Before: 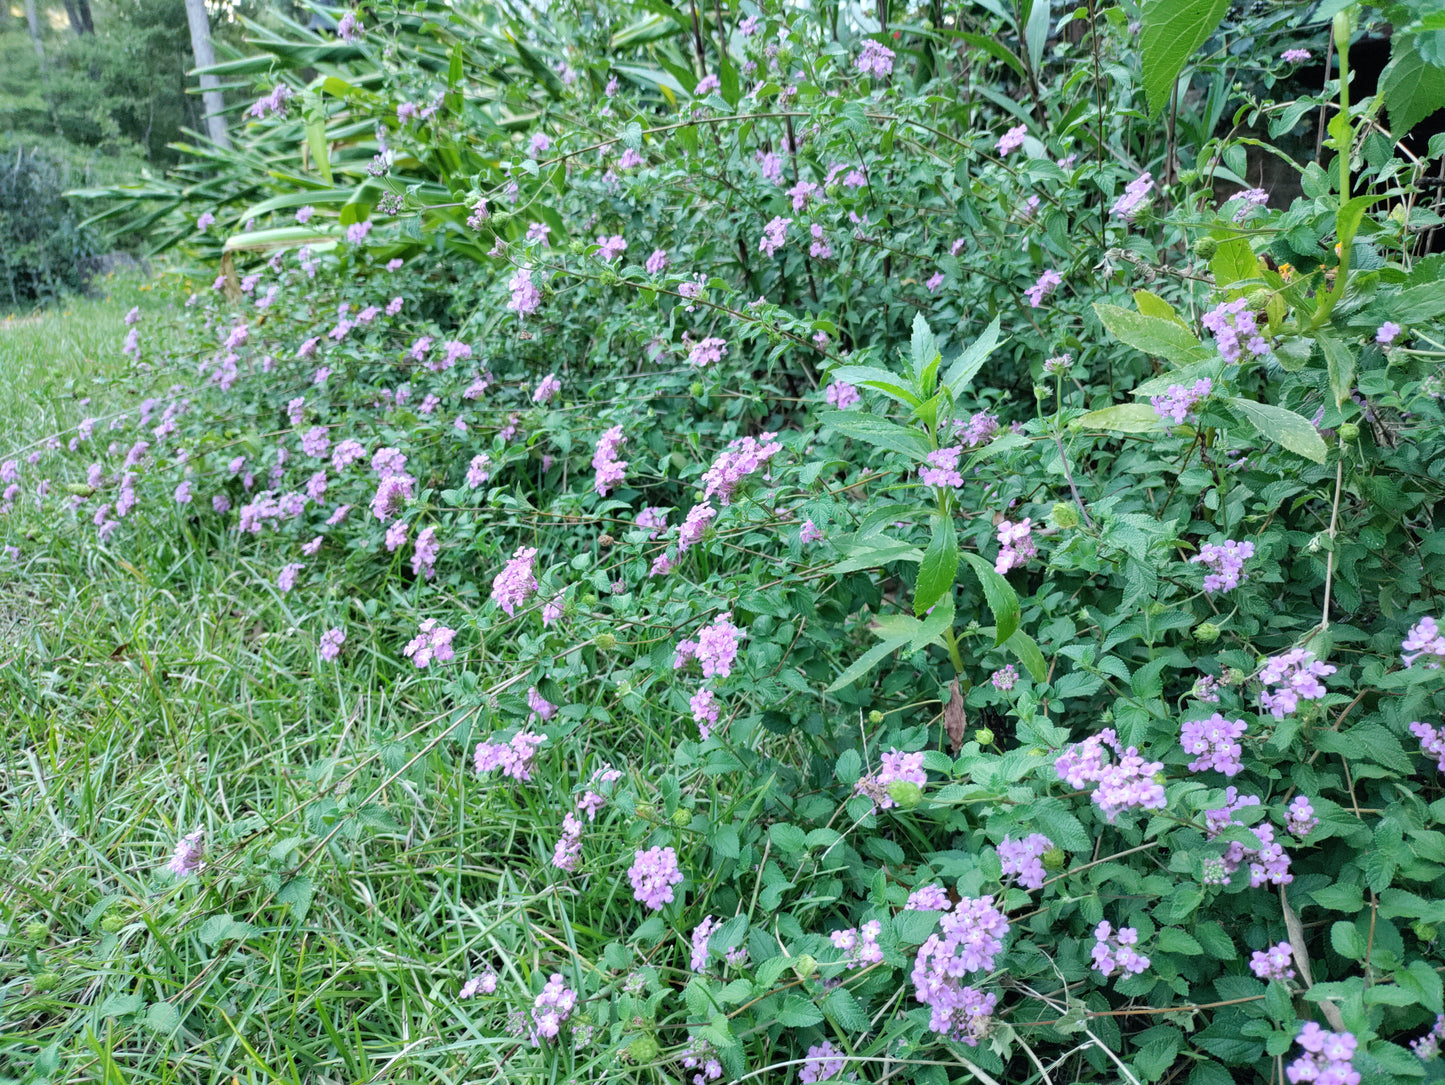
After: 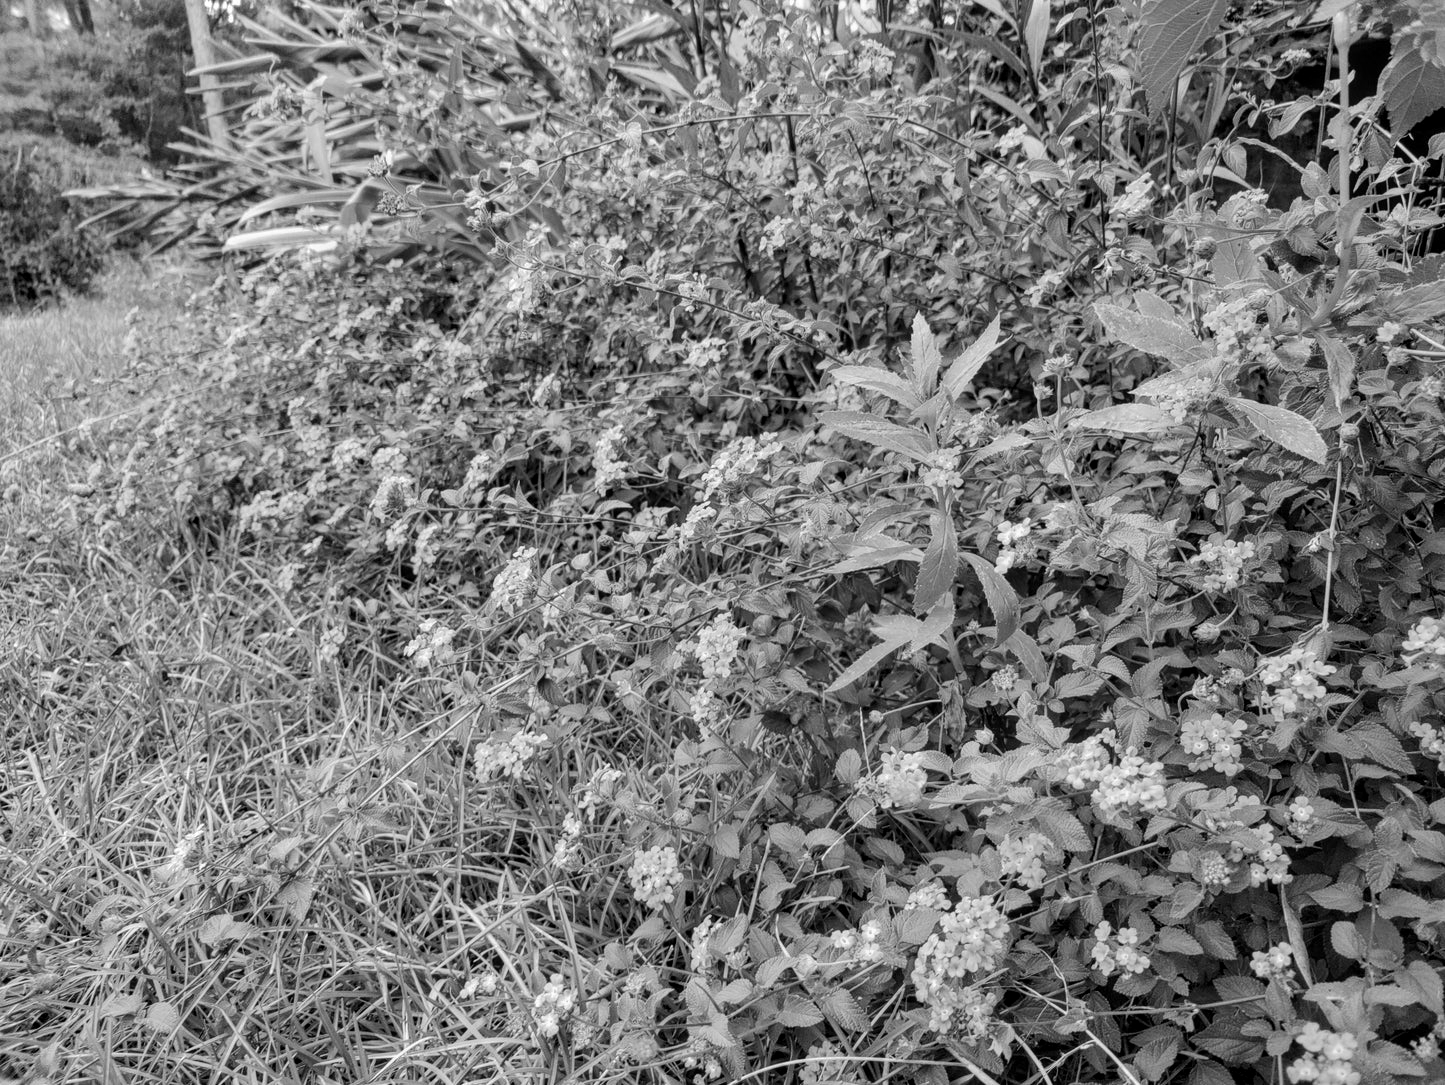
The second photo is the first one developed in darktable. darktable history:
white balance: red 0.954, blue 1.079
local contrast: on, module defaults
tone curve: curves: ch0 [(0, 0) (0.003, 0.002) (0.011, 0.009) (0.025, 0.019) (0.044, 0.031) (0.069, 0.044) (0.1, 0.061) (0.136, 0.087) (0.177, 0.127) (0.224, 0.172) (0.277, 0.226) (0.335, 0.295) (0.399, 0.367) (0.468, 0.445) (0.543, 0.536) (0.623, 0.626) (0.709, 0.717) (0.801, 0.806) (0.898, 0.889) (1, 1)], preserve colors none
monochrome: a 16.06, b 15.48, size 1
